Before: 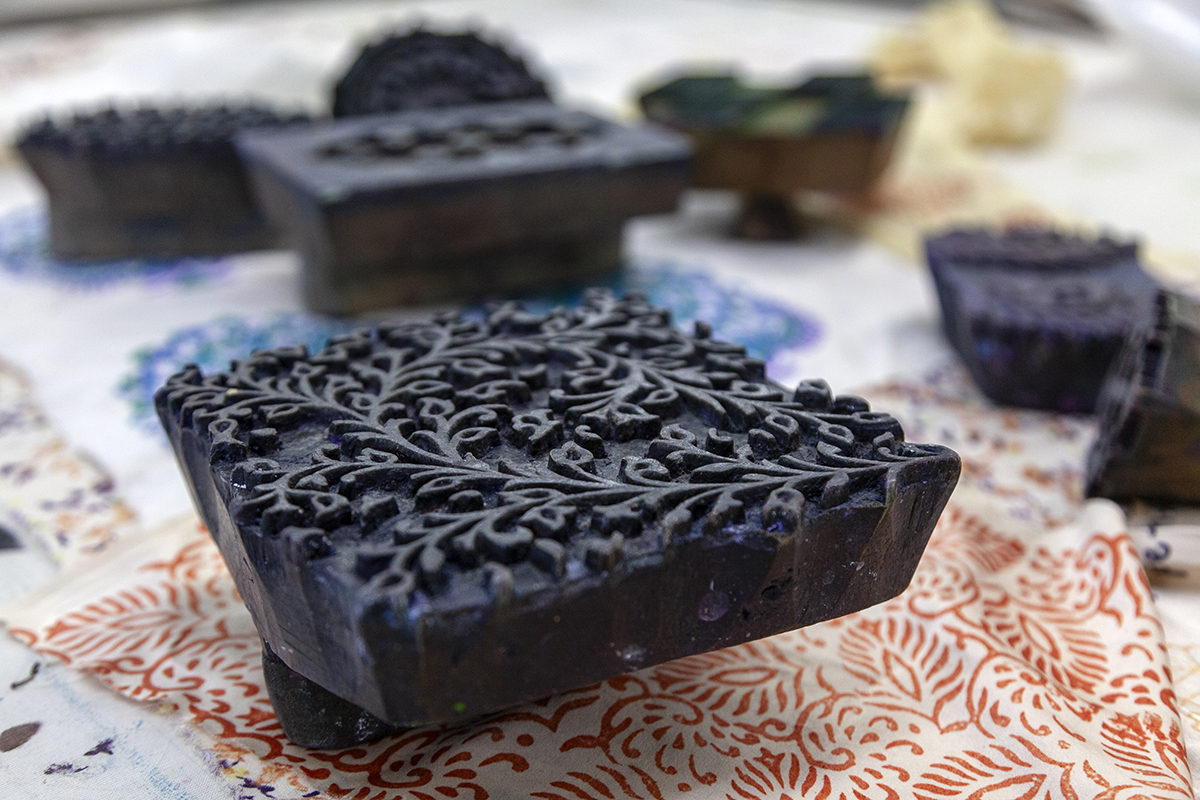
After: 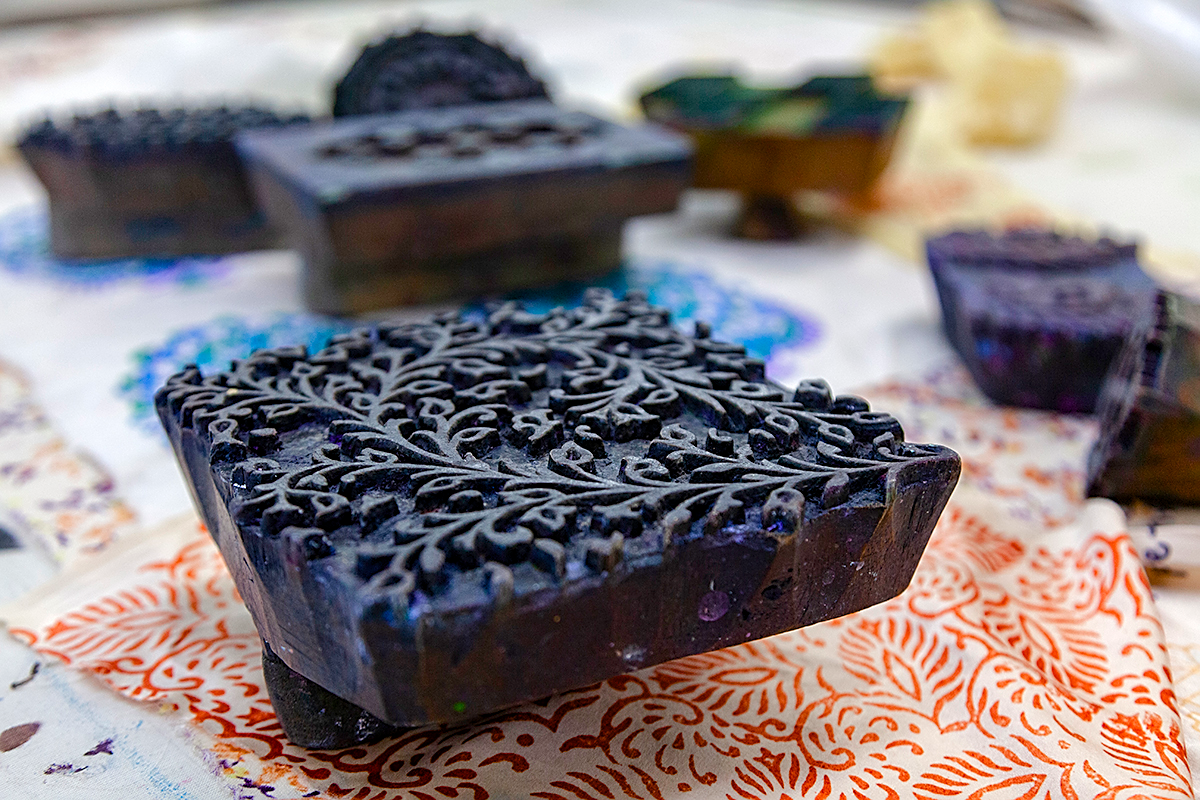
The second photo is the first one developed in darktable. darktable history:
color balance rgb: perceptual saturation grading › global saturation 34.947%, perceptual saturation grading › highlights -25.535%, perceptual saturation grading › shadows 50.066%, perceptual brilliance grading › mid-tones 10.251%, perceptual brilliance grading › shadows 14.181%
sharpen: on, module defaults
